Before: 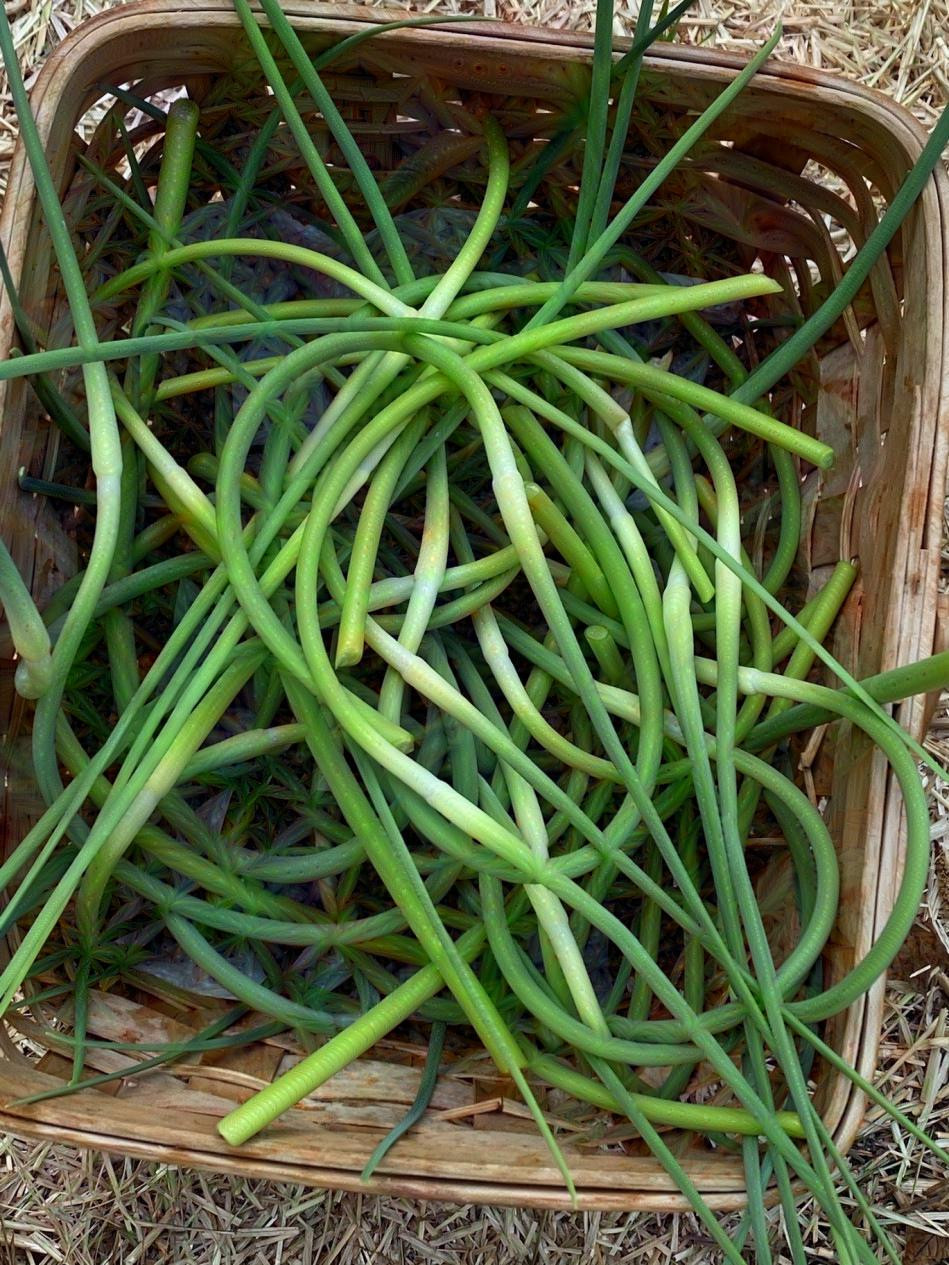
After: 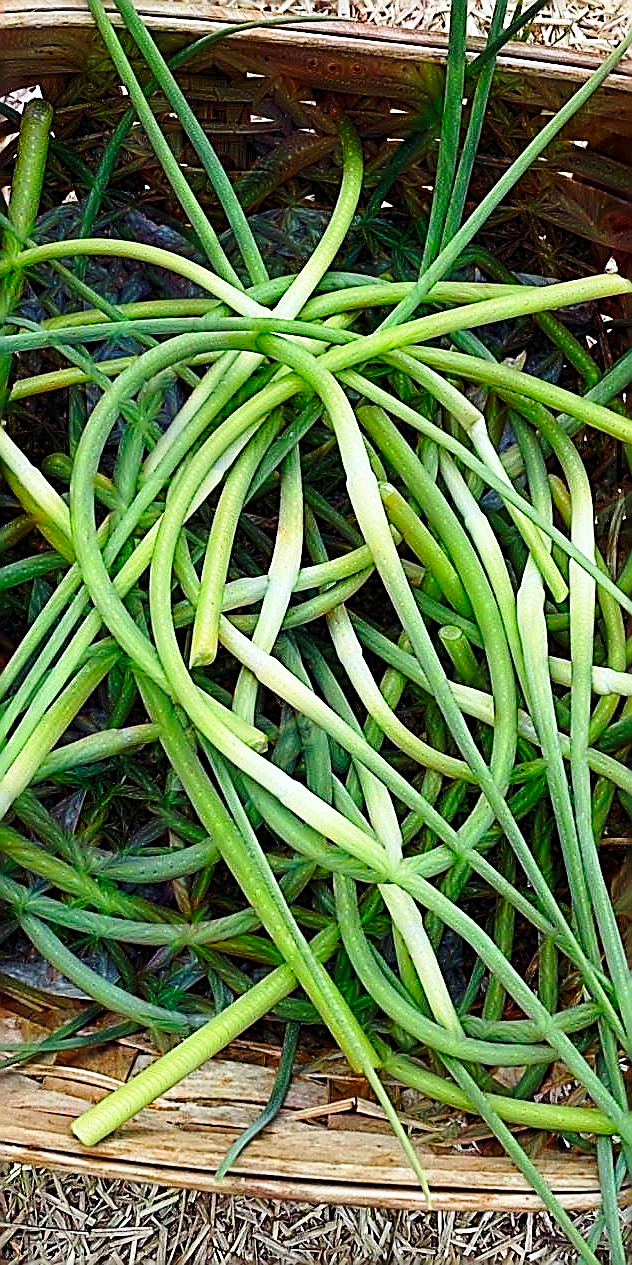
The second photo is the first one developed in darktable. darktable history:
base curve: curves: ch0 [(0, 0) (0.028, 0.03) (0.121, 0.232) (0.46, 0.748) (0.859, 0.968) (1, 1)], preserve colors none
crop: left 15.419%, right 17.914%
sharpen: amount 2
